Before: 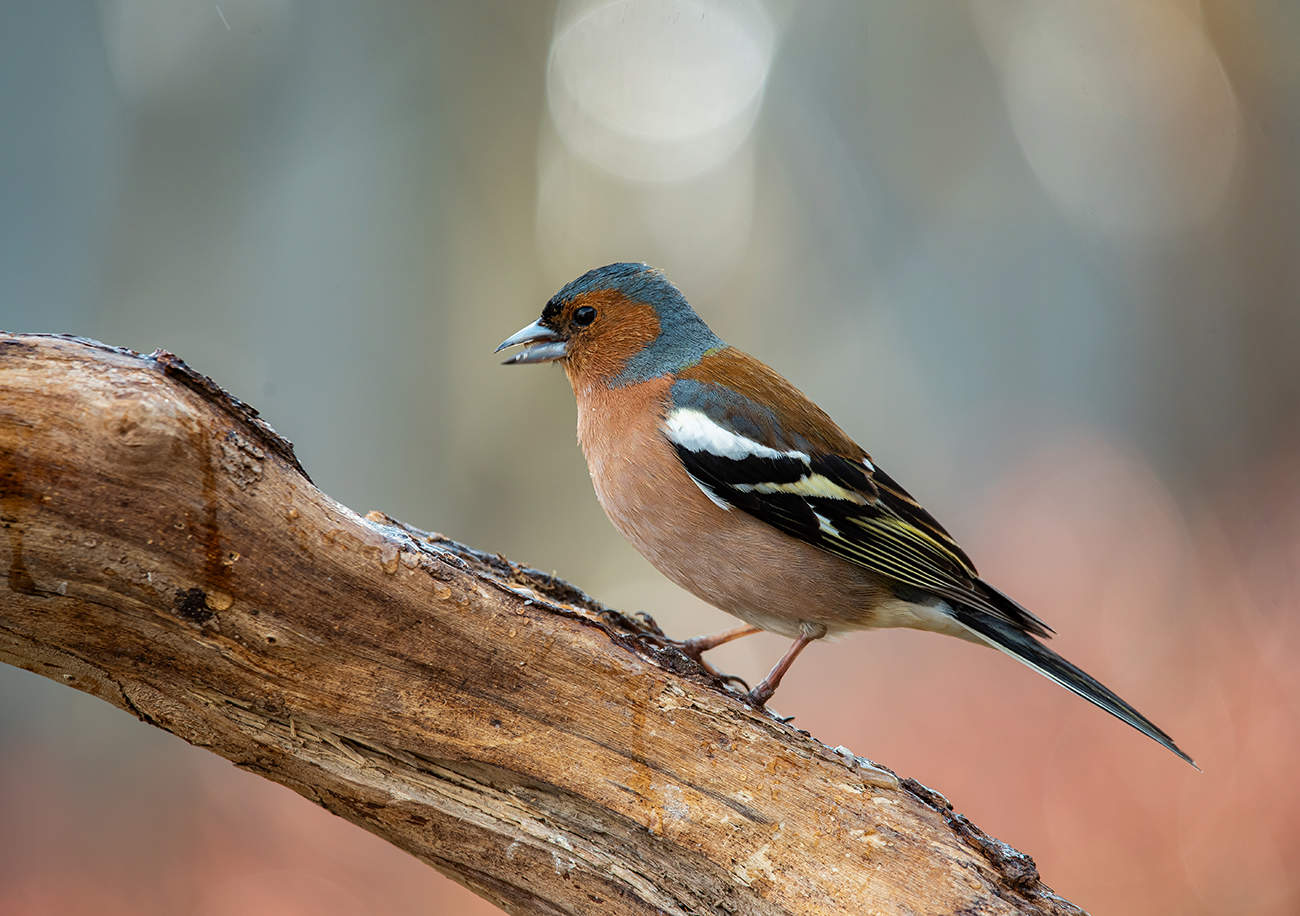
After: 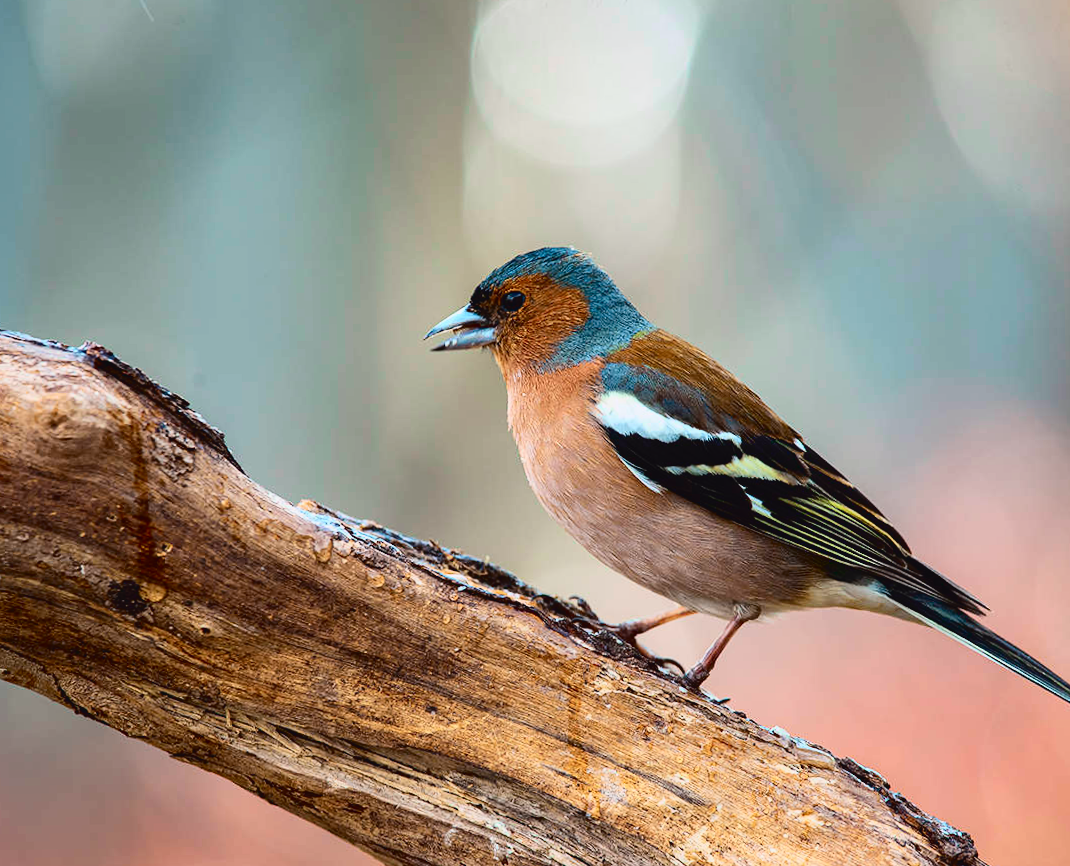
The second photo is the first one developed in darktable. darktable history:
tone curve: curves: ch0 [(0, 0.031) (0.139, 0.084) (0.311, 0.278) (0.495, 0.544) (0.718, 0.816) (0.841, 0.909) (1, 0.967)]; ch1 [(0, 0) (0.272, 0.249) (0.388, 0.385) (0.479, 0.456) (0.495, 0.497) (0.538, 0.55) (0.578, 0.595) (0.707, 0.778) (1, 1)]; ch2 [(0, 0) (0.125, 0.089) (0.353, 0.329) (0.443, 0.408) (0.502, 0.495) (0.56, 0.553) (0.608, 0.631) (1, 1)], color space Lab, independent channels, preserve colors none
crop and rotate: angle 1°, left 4.281%, top 0.642%, right 11.383%, bottom 2.486%
